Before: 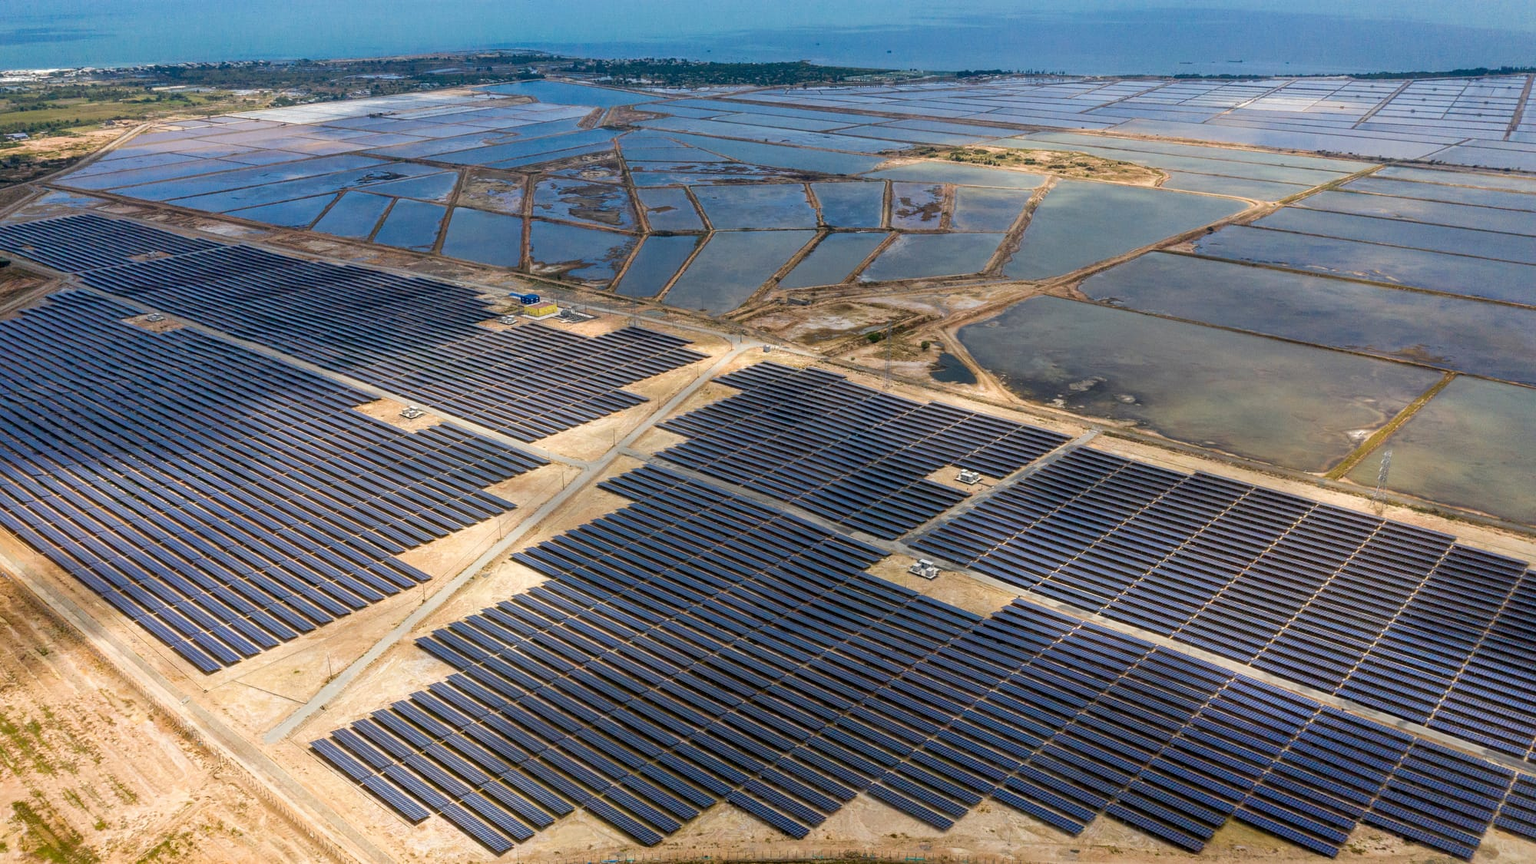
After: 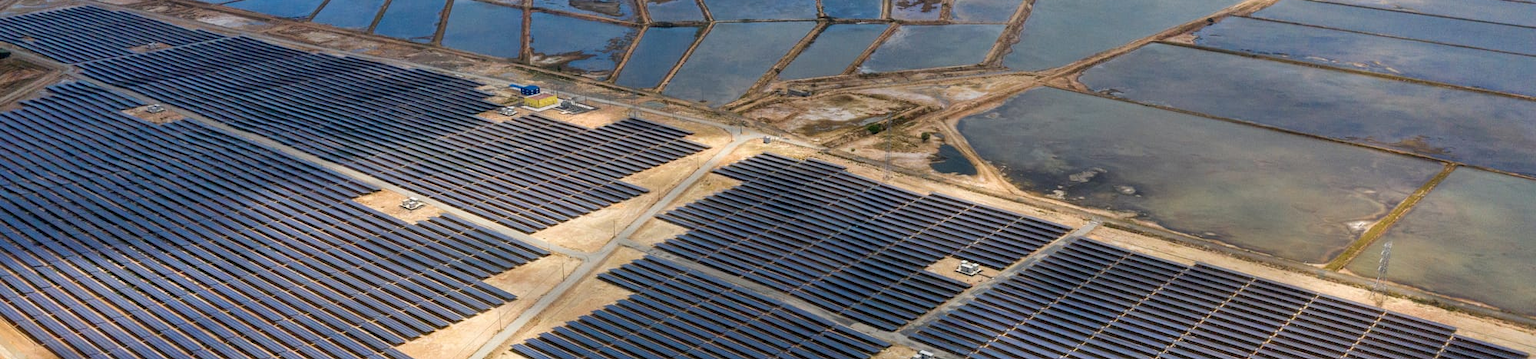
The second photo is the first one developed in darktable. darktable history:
crop and rotate: top 24.216%, bottom 34.153%
